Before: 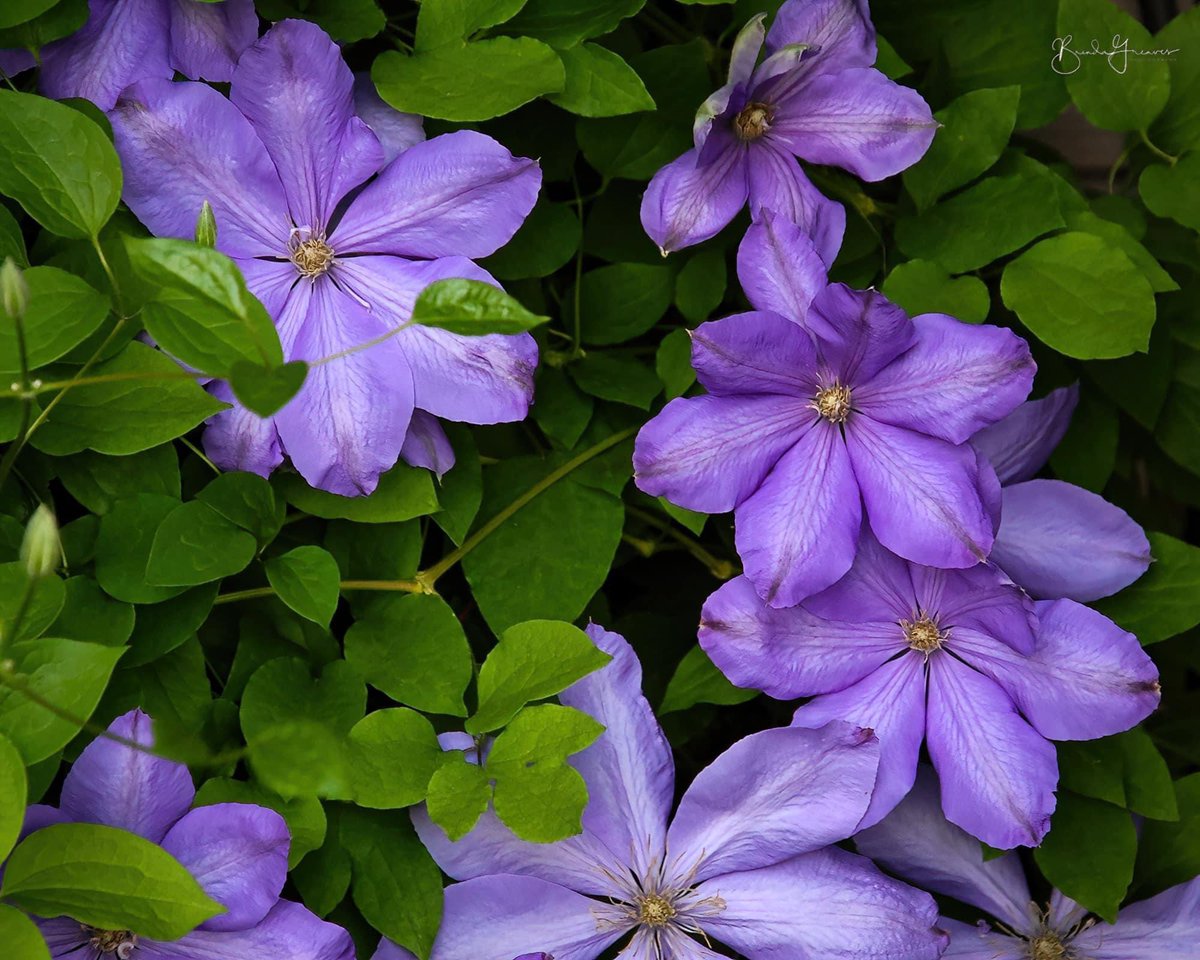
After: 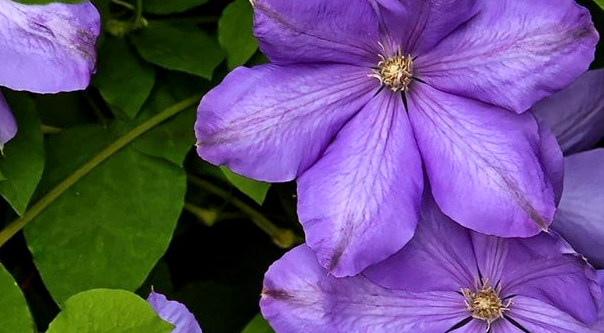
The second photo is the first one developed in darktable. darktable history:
local contrast: mode bilateral grid, contrast 20, coarseness 51, detail 119%, midtone range 0.2
crop: left 36.582%, top 34.513%, right 13.079%, bottom 30.749%
exposure: black level correction 0.001, exposure 0.142 EV, compensate exposure bias true, compensate highlight preservation false
